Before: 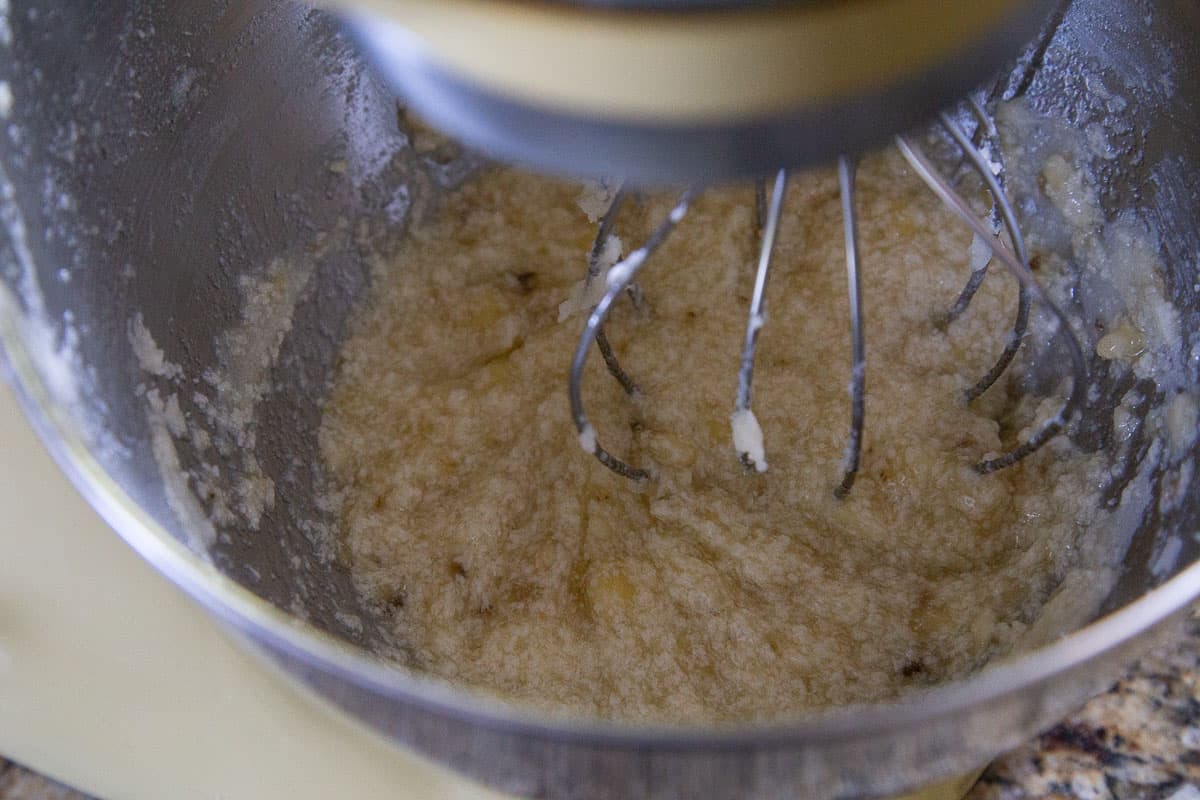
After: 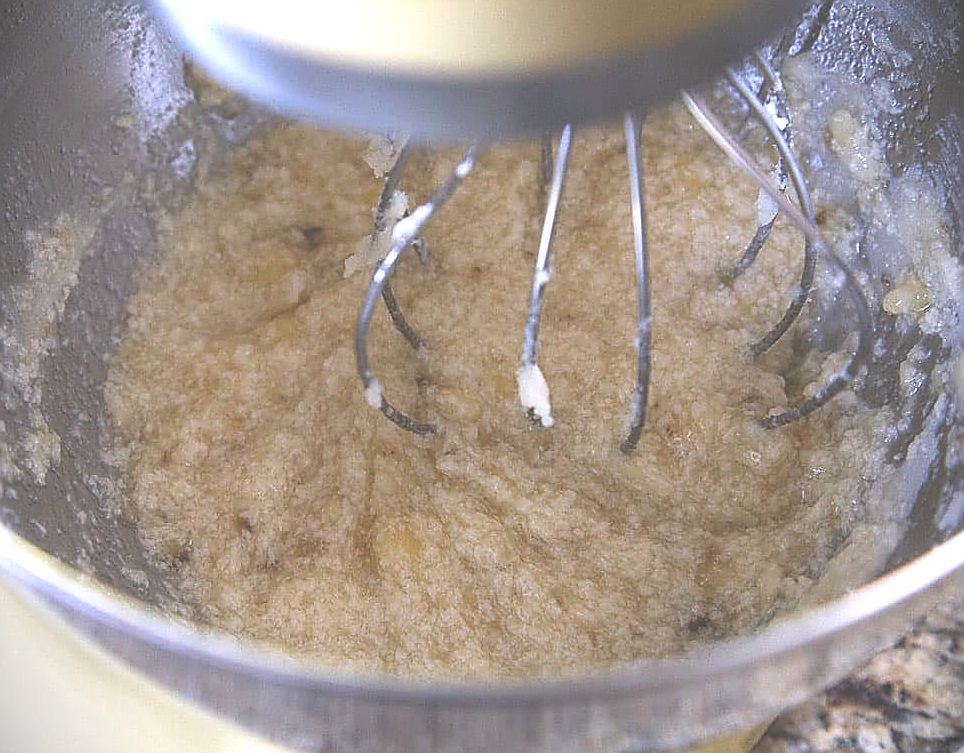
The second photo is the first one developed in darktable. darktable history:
crop and rotate: left 17.88%, top 5.793%, right 1.764%
exposure: black level correction -0.041, exposure 0.062 EV, compensate exposure bias true, compensate highlight preservation false
vignetting: fall-off start 92.34%, brightness -0.727, saturation -0.485
sharpen: radius 1.411, amount 1.256, threshold 0.787
tone equalizer: -8 EV -1.09 EV, -7 EV -0.98 EV, -6 EV -0.897 EV, -5 EV -0.61 EV, -3 EV 0.595 EV, -2 EV 0.838 EV, -1 EV 0.989 EV, +0 EV 1.06 EV
